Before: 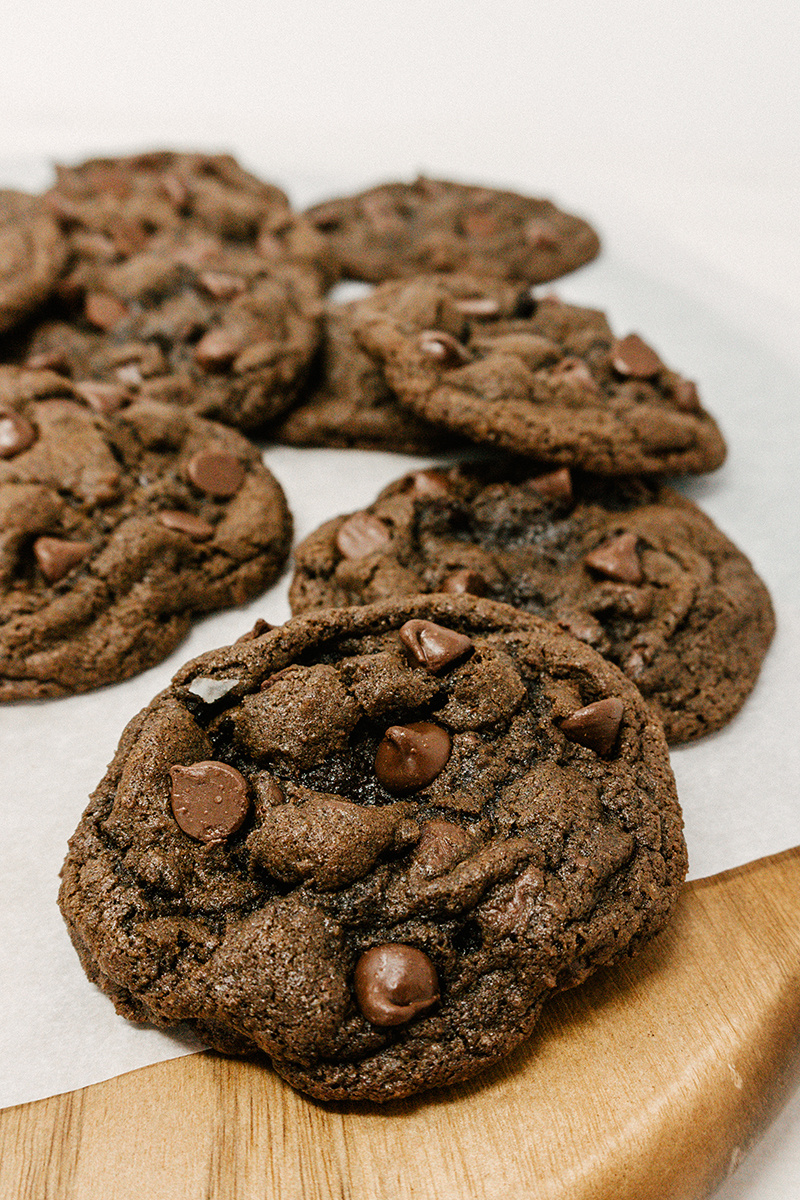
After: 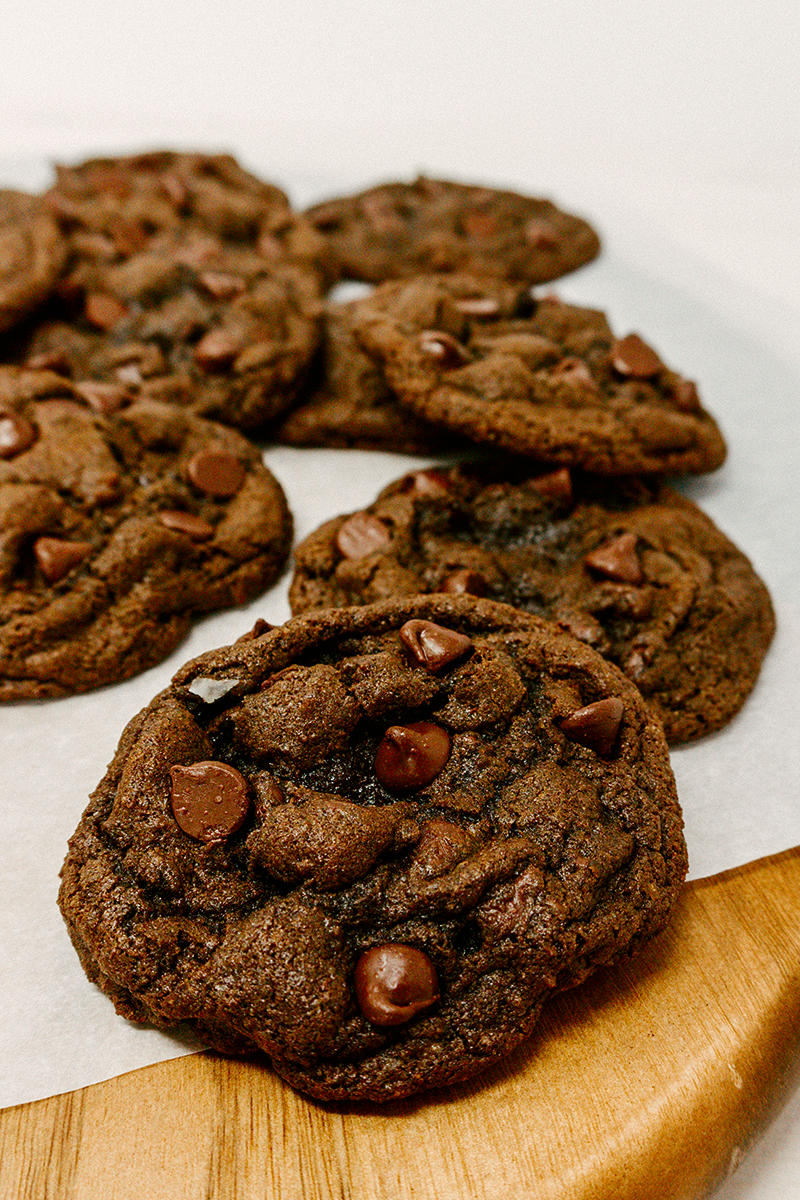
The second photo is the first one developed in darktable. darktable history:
color zones: curves: ch0 [(0, 0.613) (0.01, 0.613) (0.245, 0.448) (0.498, 0.529) (0.642, 0.665) (0.879, 0.777) (0.99, 0.613)]; ch1 [(0, 0) (0.143, 0) (0.286, 0) (0.429, 0) (0.571, 0) (0.714, 0) (0.857, 0)], mix -138.01%
contrast brightness saturation: contrast 0.07, brightness -0.13, saturation 0.06
